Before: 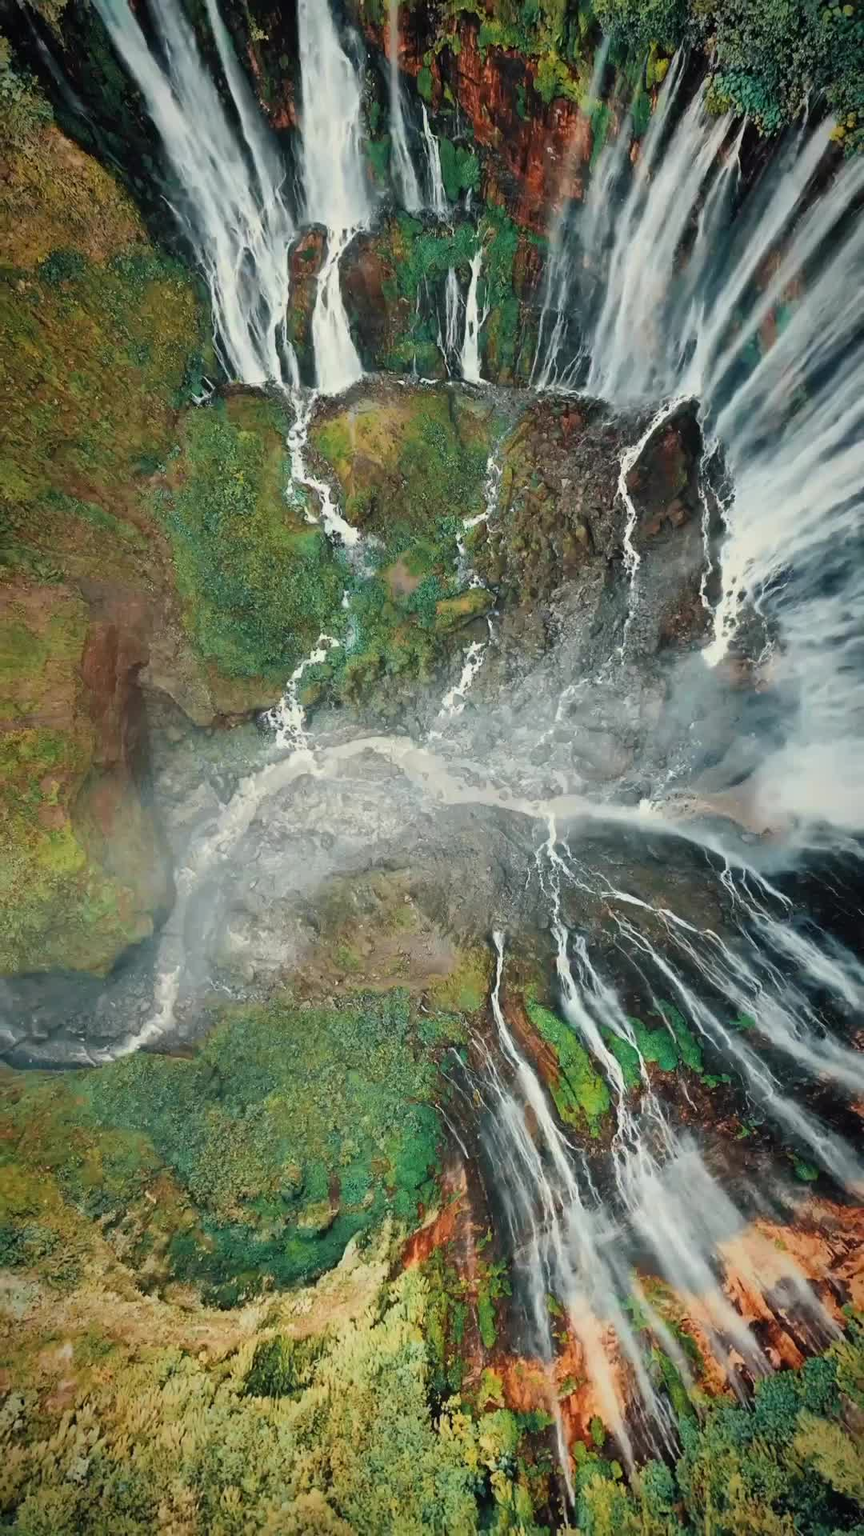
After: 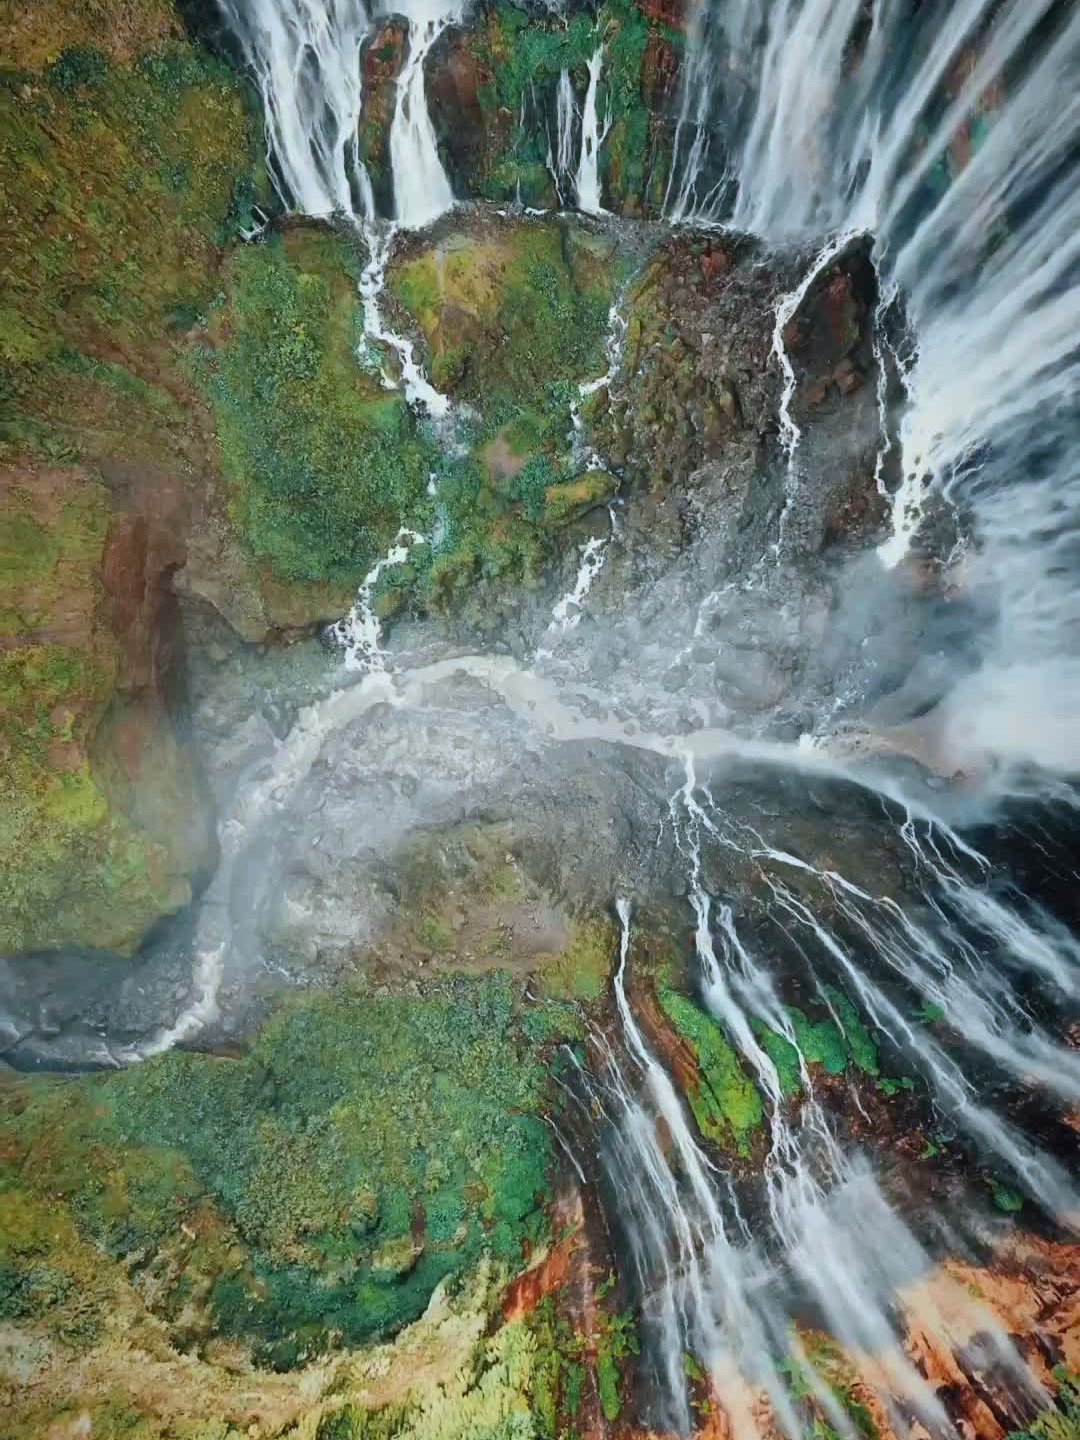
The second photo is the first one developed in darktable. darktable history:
white balance: red 0.954, blue 1.079
crop: top 13.819%, bottom 11.169%
